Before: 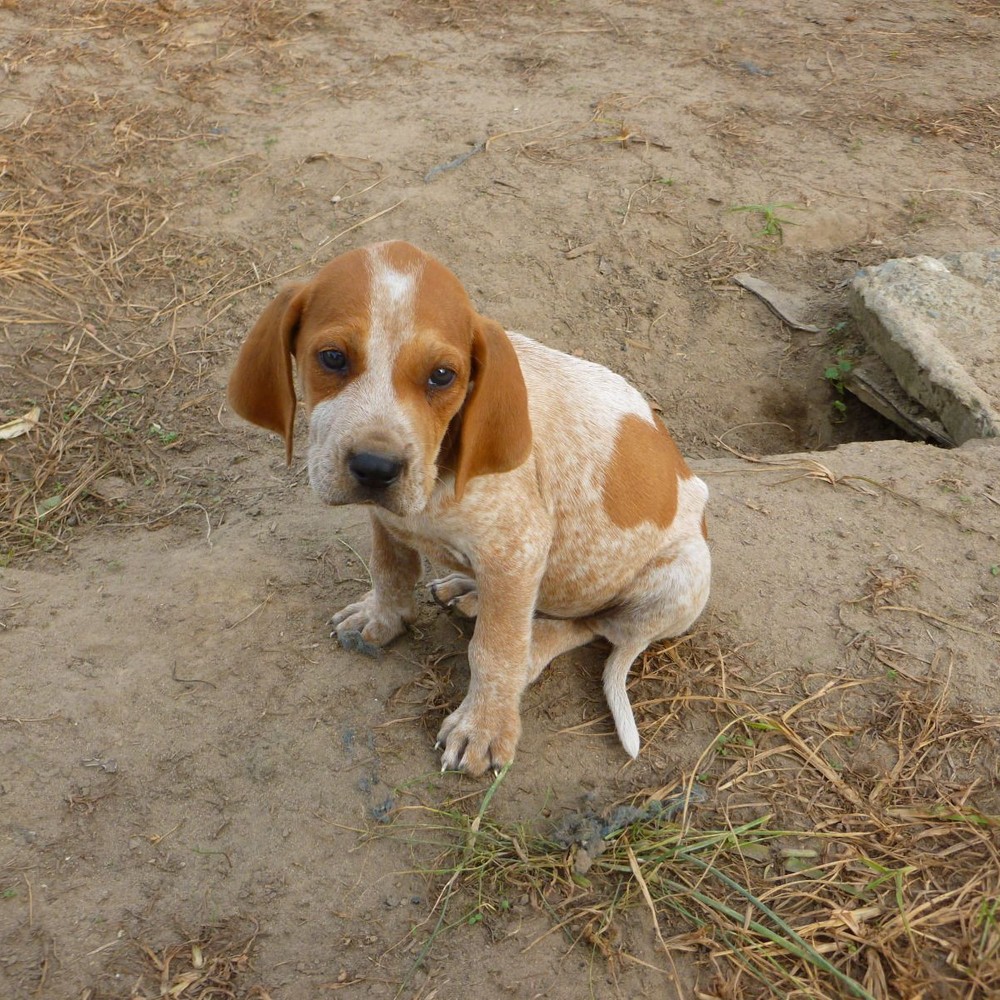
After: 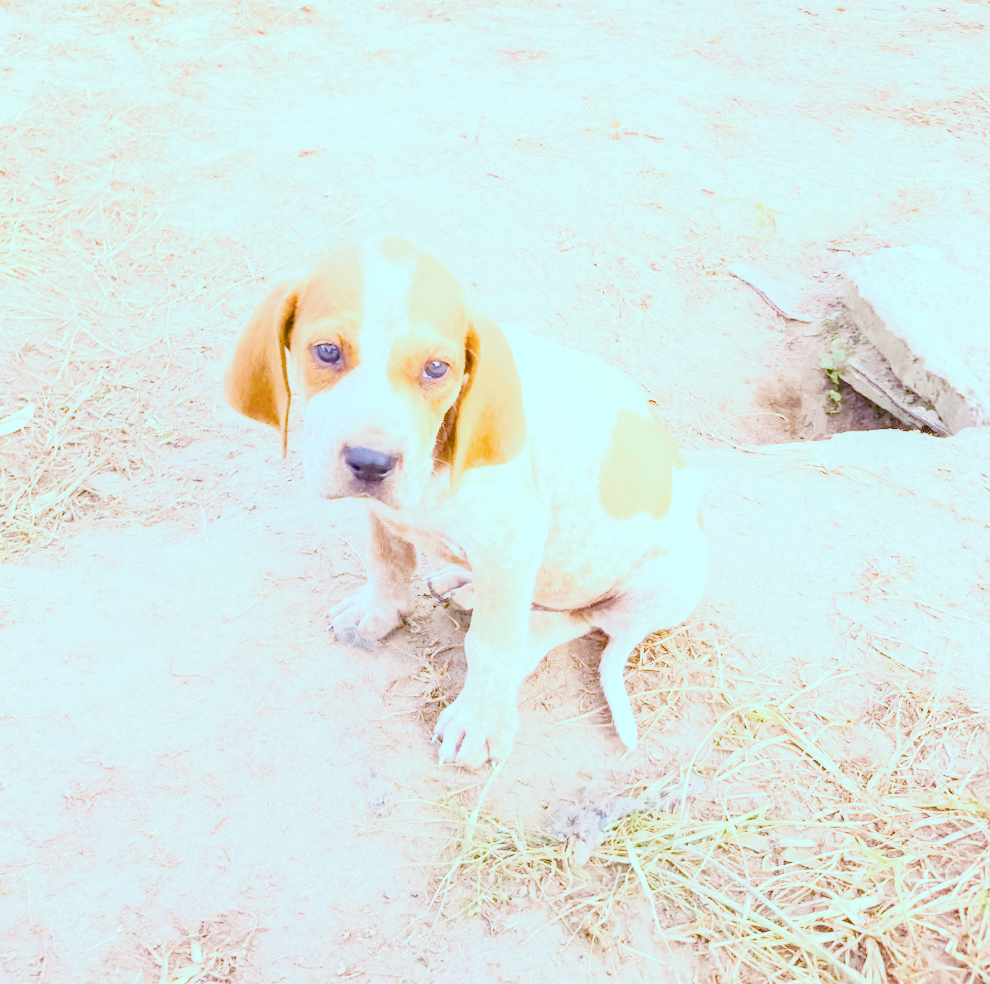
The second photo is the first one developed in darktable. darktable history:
rotate and perspective: rotation -0.45°, automatic cropping original format, crop left 0.008, crop right 0.992, crop top 0.012, crop bottom 0.988
local contrast: on, module defaults
color calibration: illuminant as shot in camera, x 0.358, y 0.373, temperature 4628.91 K
color balance: mode lift, gamma, gain (sRGB), lift [0.997, 0.979, 1.021, 1.011], gamma [1, 1.084, 0.916, 0.998], gain [1, 0.87, 1.13, 1.101], contrast 4.55%, contrast fulcrum 38.24%, output saturation 104.09%
denoise (profiled): preserve shadows 1.52, scattering 0.002, a [-1, 0, 0], compensate highlight preservation false
haze removal: compatibility mode true, adaptive false
hot pixels: on, module defaults
lens correction: scale 1, crop 1, focal 16, aperture 5.6, distance 1000, camera "Canon EOS RP", lens "Canon RF 16mm F2.8 STM"
shadows and highlights: shadows 0, highlights 40
white balance: red 2.229, blue 1.46
velvia: on, module defaults
exposure: black level correction 0, exposure 0.7 EV, compensate exposure bias true, compensate highlight preservation false
filmic rgb: black relative exposure -6.98 EV, white relative exposure 5.63 EV, hardness 2.86
highlight reconstruction: method reconstruct in LCh
tone equalizer "compress shadows/highlights (GF): soft": -8 EV 0.25 EV, -7 EV 0.417 EV, -6 EV 0.417 EV, -5 EV 0.25 EV, -3 EV -0.25 EV, -2 EV -0.417 EV, -1 EV -0.417 EV, +0 EV -0.25 EV, edges refinement/feathering 500, mask exposure compensation -1.57 EV, preserve details guided filter
color balance rgb "MKE Nite Life": shadows lift › luminance -7.7%, shadows lift › chroma 2.13%, shadows lift › hue 165.27°, power › luminance -7.77%, power › chroma 1.1%, power › hue 215.88°, highlights gain › luminance 15.15%, highlights gain › chroma 7%, highlights gain › hue 125.57°, global offset › luminance -0.33%, global offset › chroma 0.11%, global offset › hue 165.27°, perceptual saturation grading › global saturation 24.42%, perceptual saturation grading › highlights -24.42%, perceptual saturation grading › mid-tones 24.42%, perceptual saturation grading › shadows 40%, perceptual brilliance grading › global brilliance -5%, perceptual brilliance grading › highlights 24.42%, perceptual brilliance grading › mid-tones 7%, perceptual brilliance grading › shadows -5%
